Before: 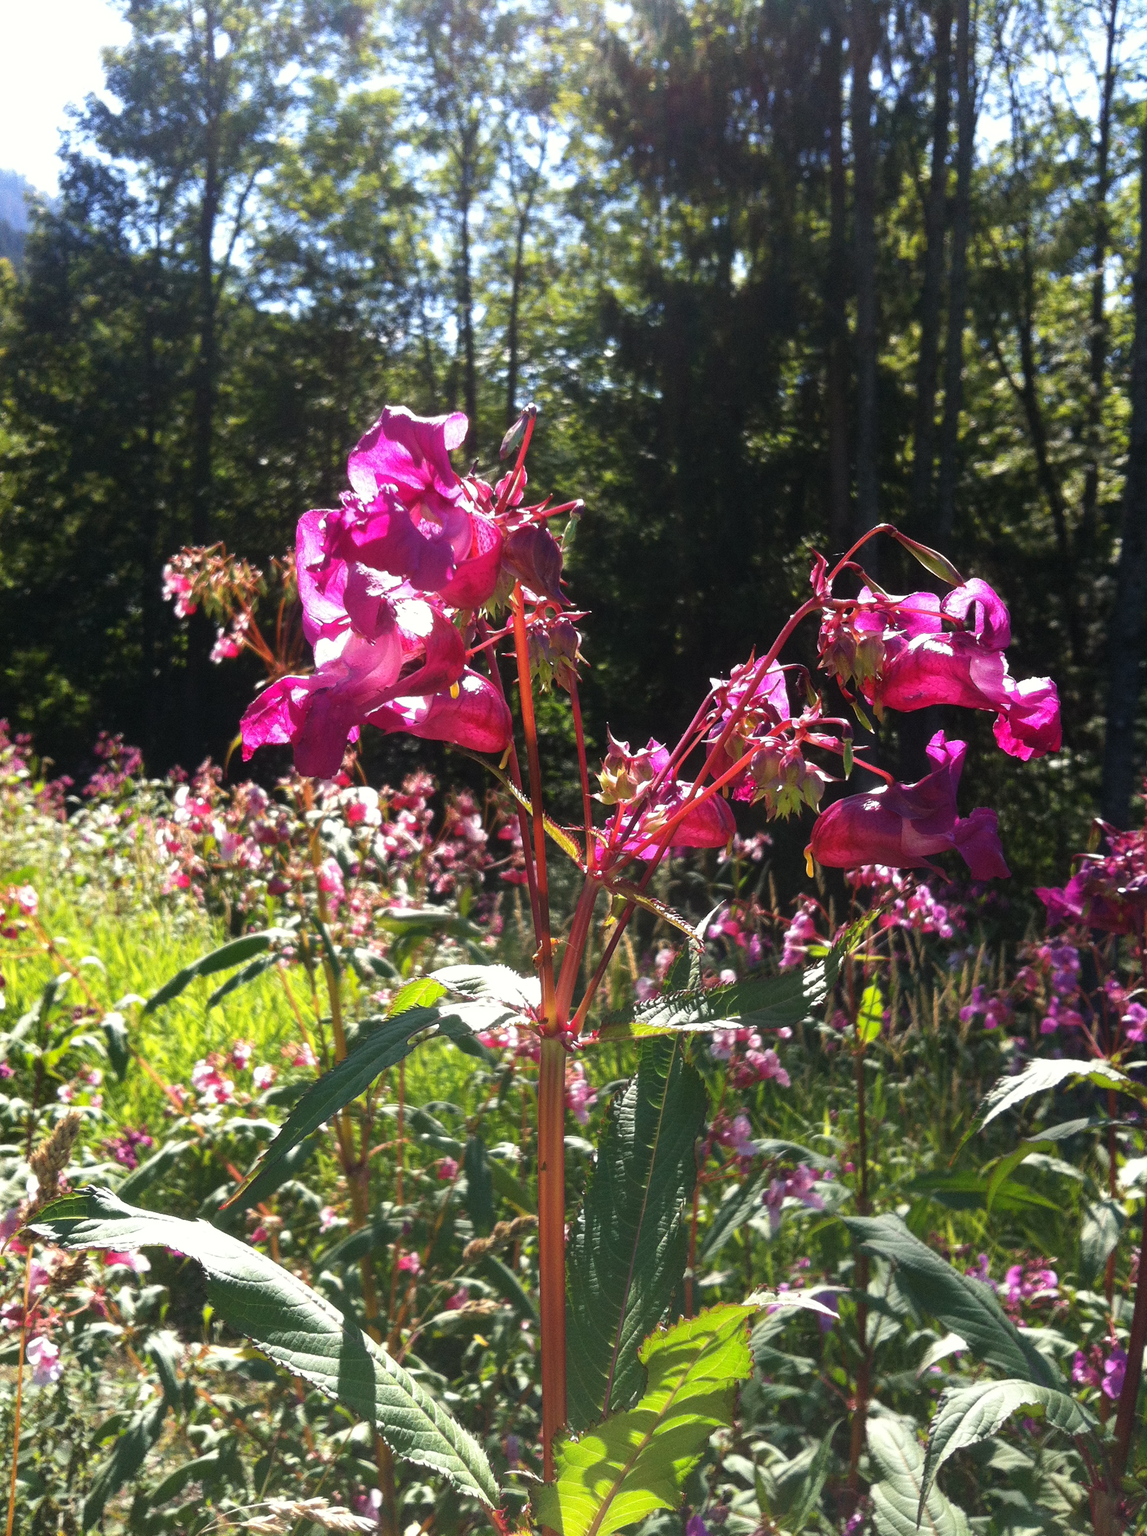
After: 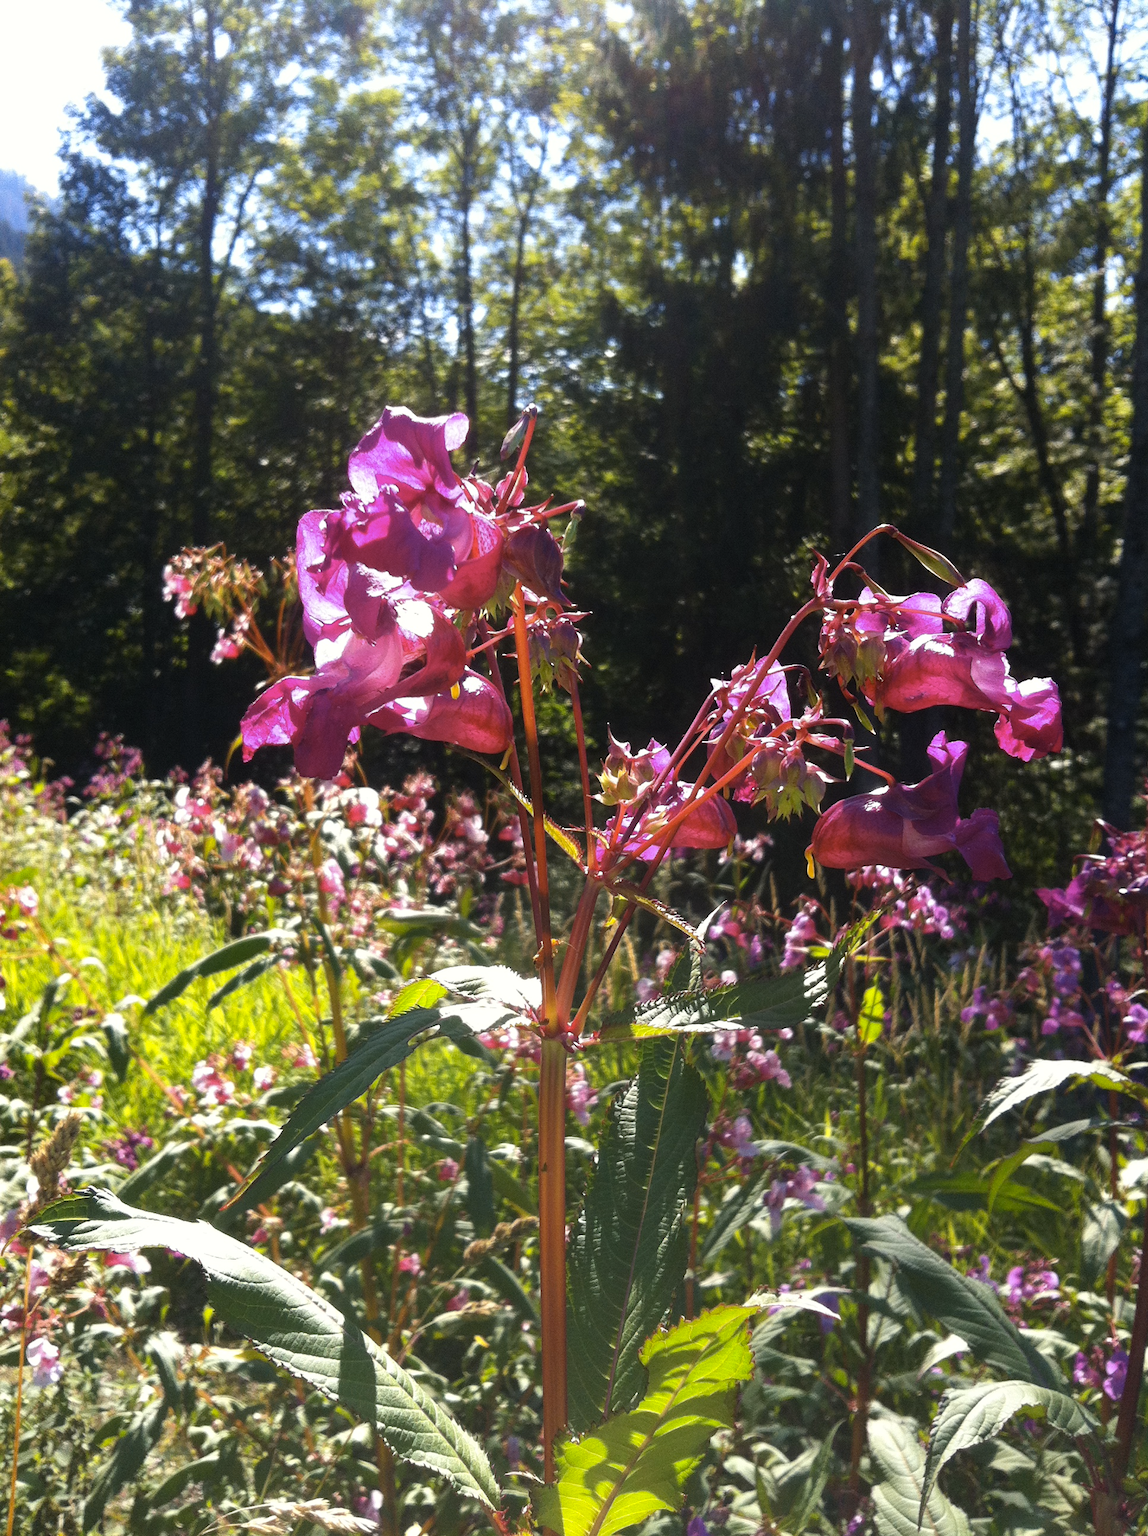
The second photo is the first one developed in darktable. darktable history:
sharpen: radius 2.883, amount 0.868, threshold 47.523
color contrast: green-magenta contrast 0.8, blue-yellow contrast 1.1, unbound 0
crop: bottom 0.071%
